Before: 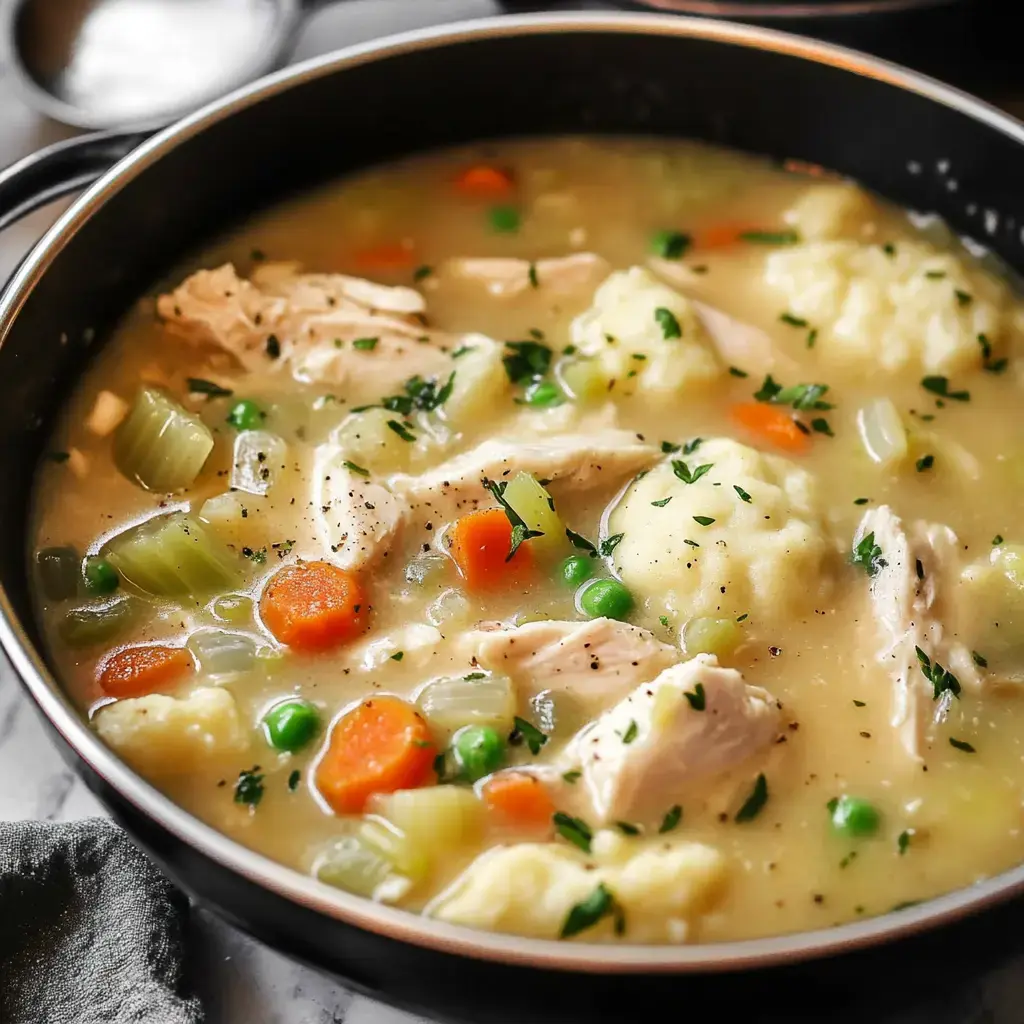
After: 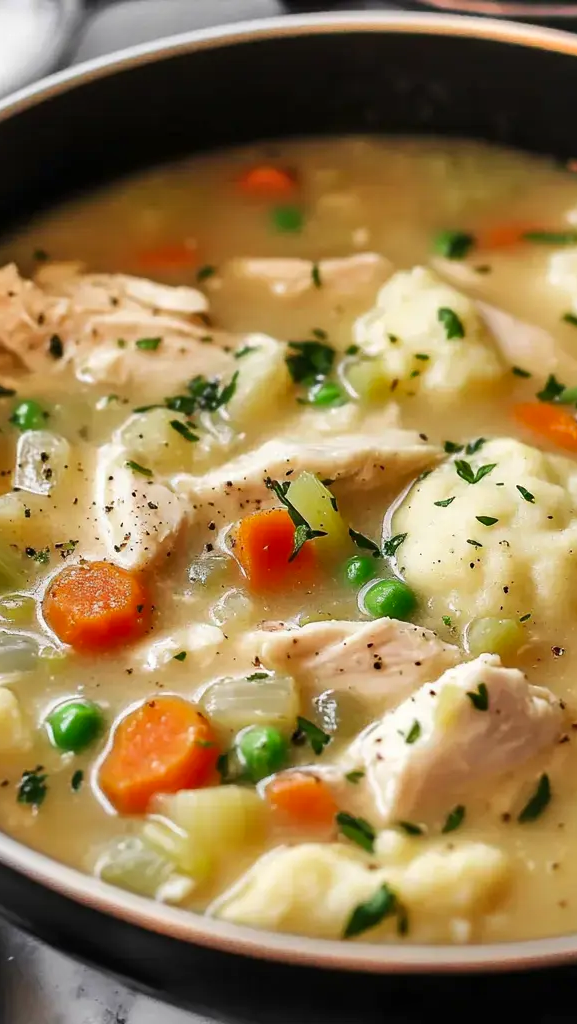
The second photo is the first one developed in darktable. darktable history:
shadows and highlights: highlights color adjustment 73.22%, soften with gaussian
crop: left 21.218%, right 22.352%
